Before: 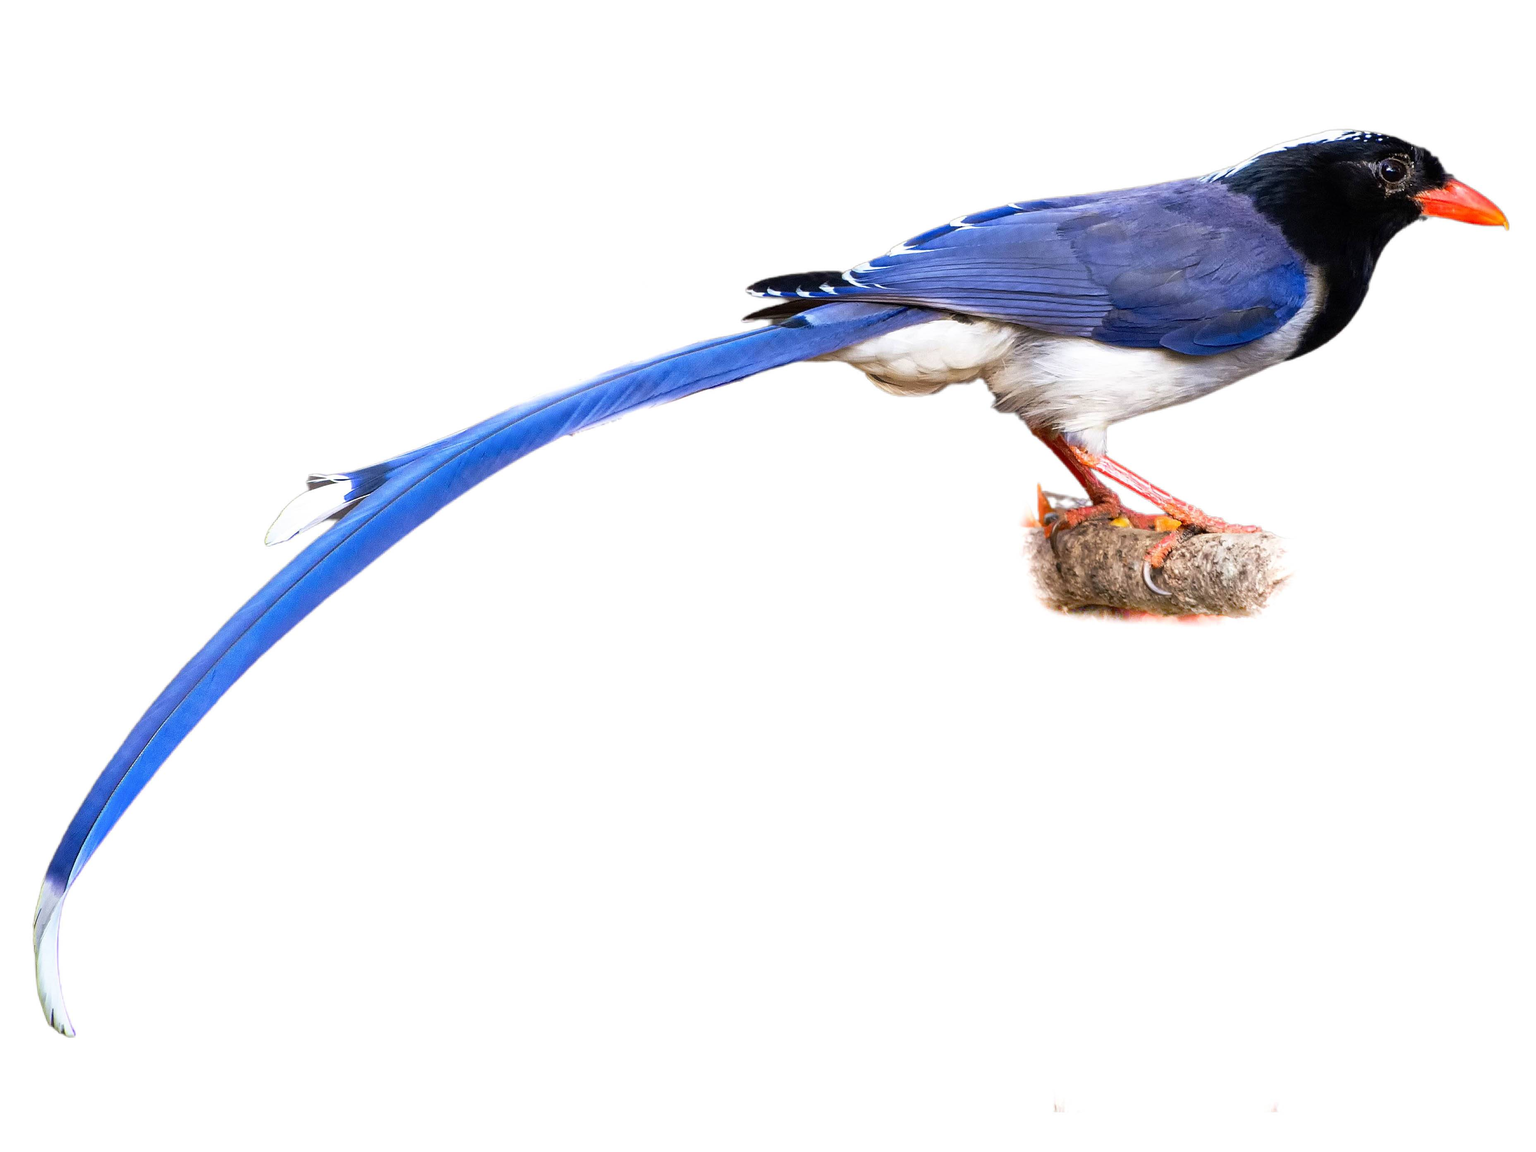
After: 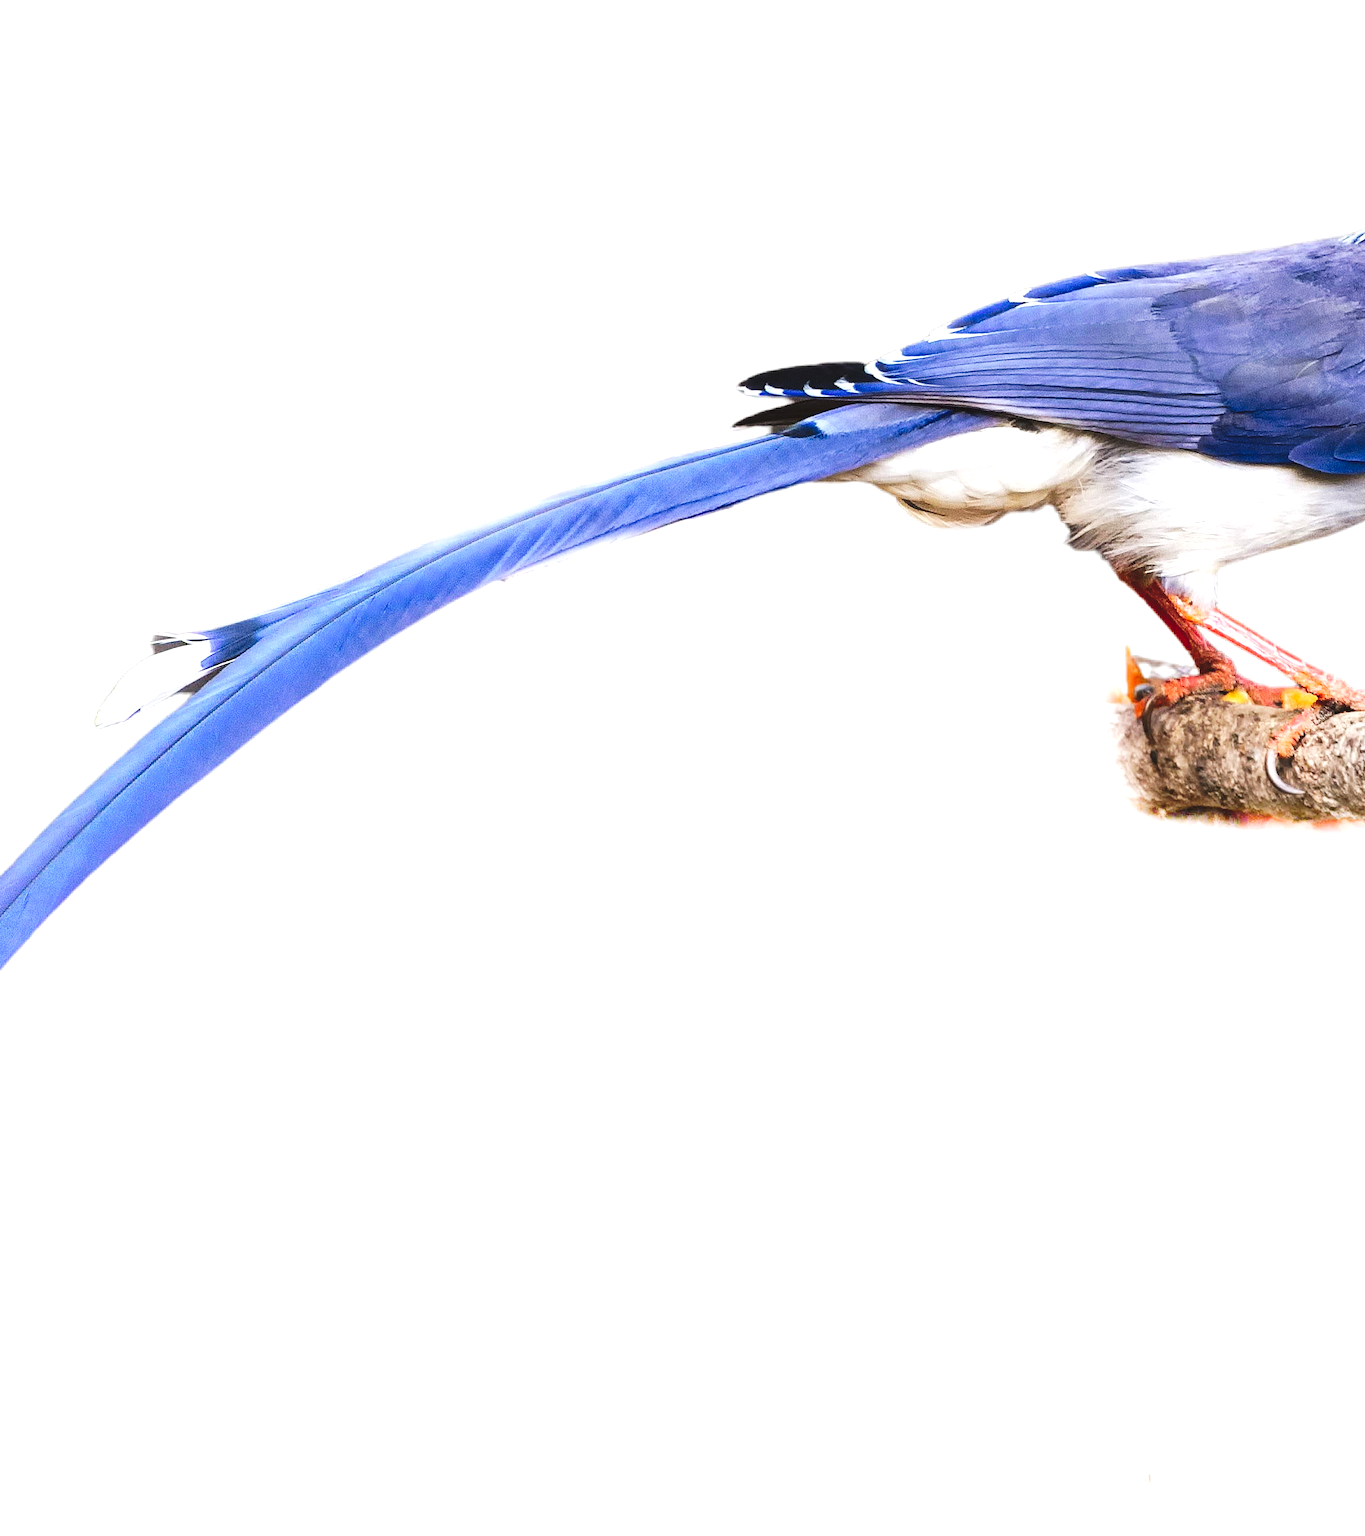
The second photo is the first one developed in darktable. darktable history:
tone equalizer: -8 EV -0.417 EV, -7 EV -0.389 EV, -6 EV -0.333 EV, -5 EV -0.222 EV, -3 EV 0.222 EV, -2 EV 0.333 EV, -1 EV 0.389 EV, +0 EV 0.417 EV, edges refinement/feathering 500, mask exposure compensation -1.57 EV, preserve details no
tone curve: curves: ch0 [(0, 0) (0.003, 0.065) (0.011, 0.072) (0.025, 0.09) (0.044, 0.104) (0.069, 0.116) (0.1, 0.127) (0.136, 0.15) (0.177, 0.184) (0.224, 0.223) (0.277, 0.28) (0.335, 0.361) (0.399, 0.443) (0.468, 0.525) (0.543, 0.616) (0.623, 0.713) (0.709, 0.79) (0.801, 0.866) (0.898, 0.933) (1, 1)], preserve colors none
crop and rotate: left 12.673%, right 20.66%
